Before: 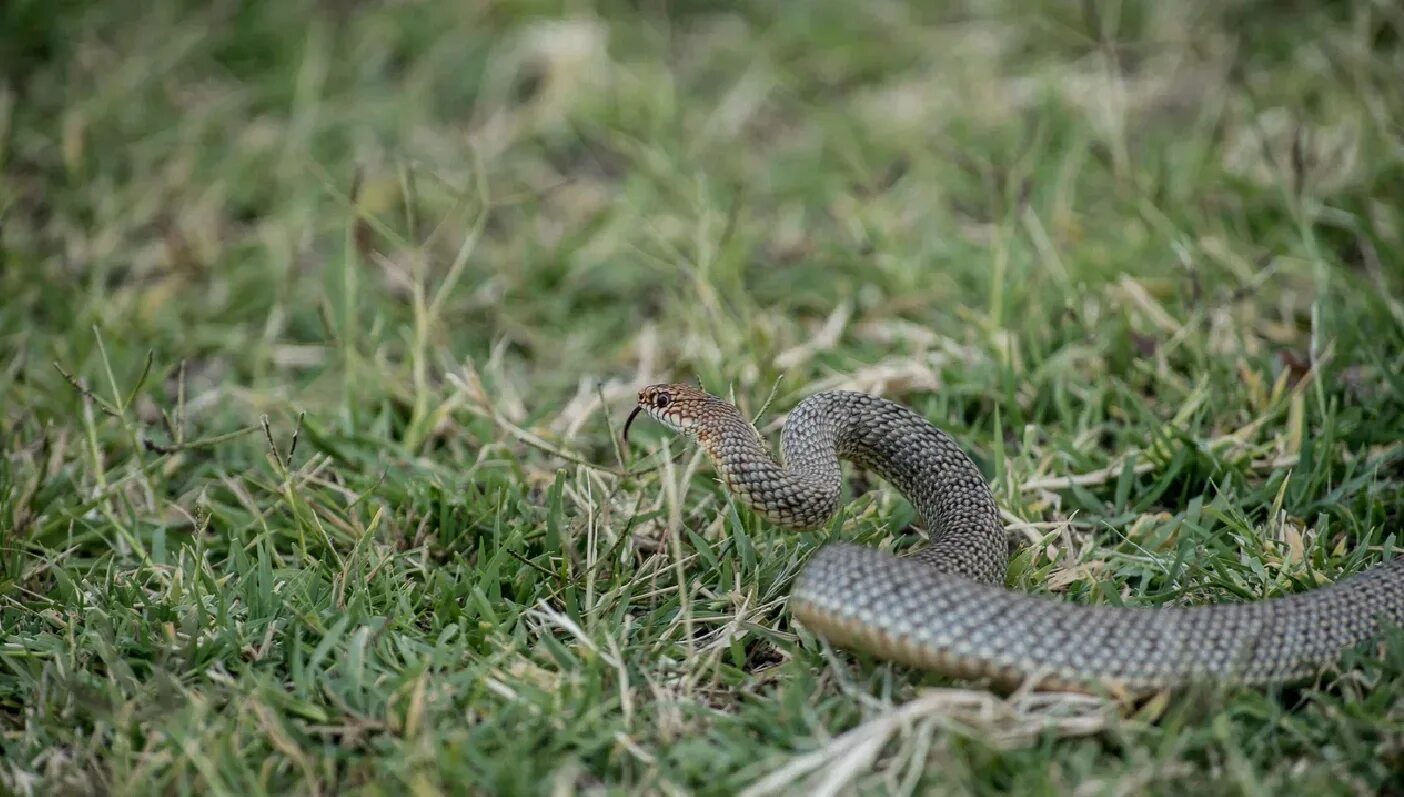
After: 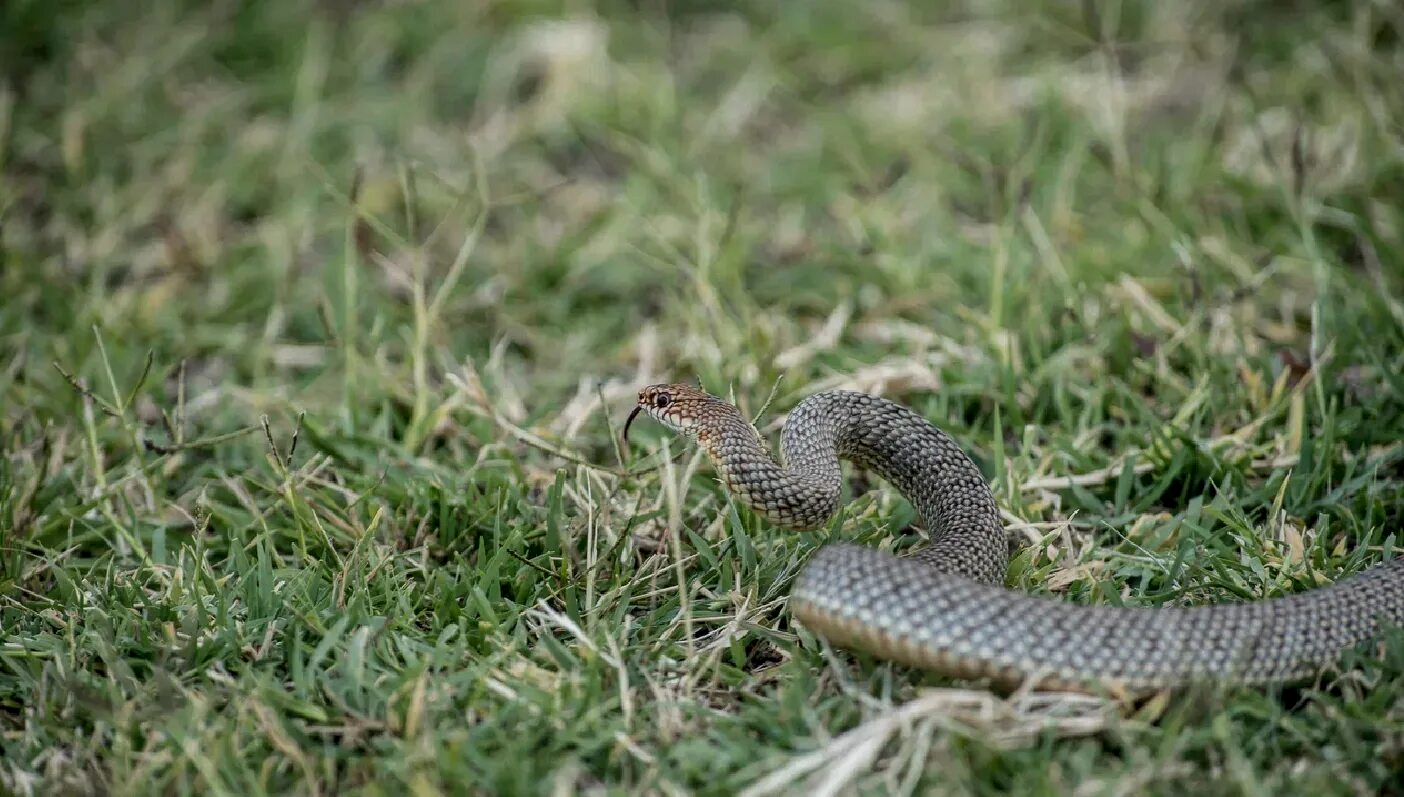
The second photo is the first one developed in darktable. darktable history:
local contrast: highlights 107%, shadows 102%, detail 119%, midtone range 0.2
